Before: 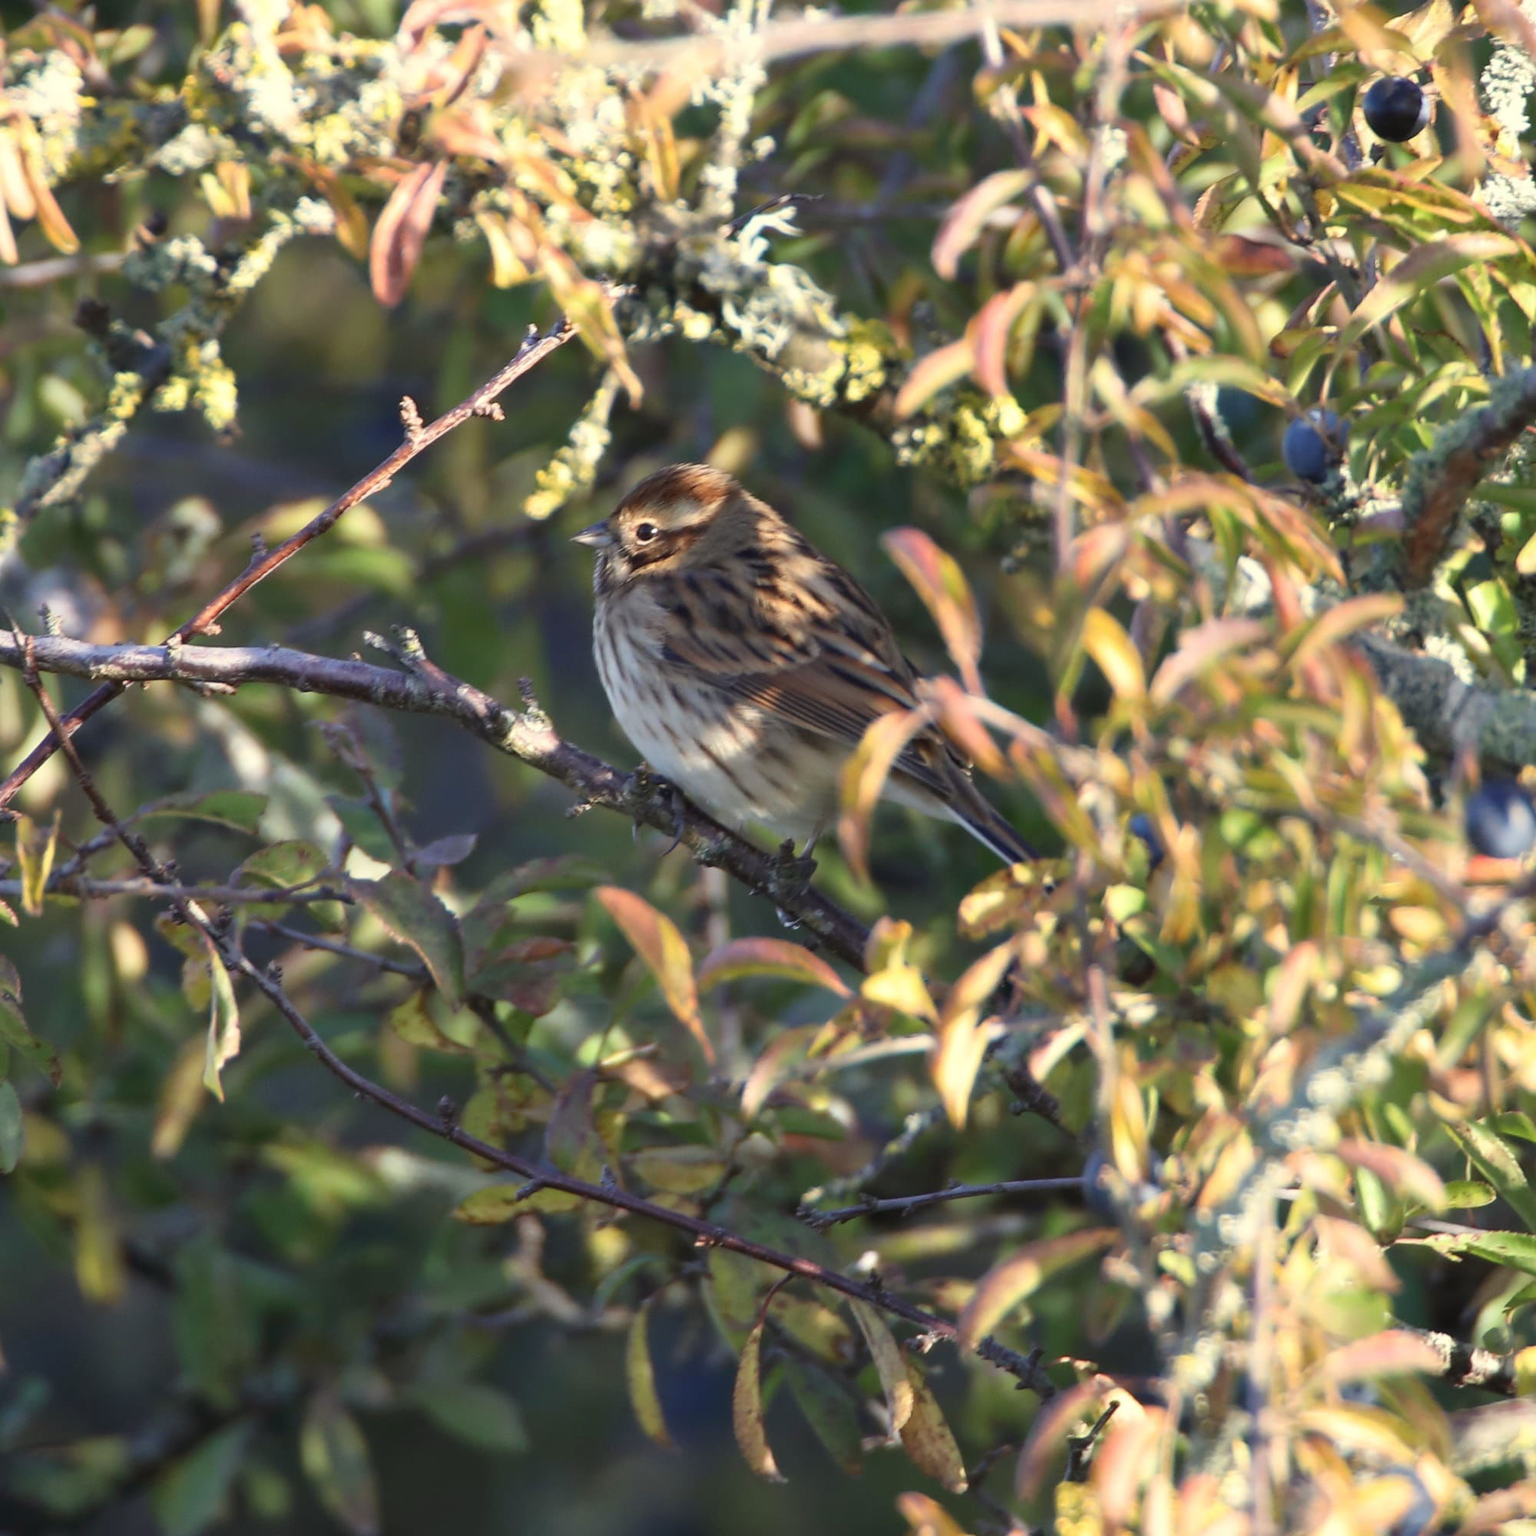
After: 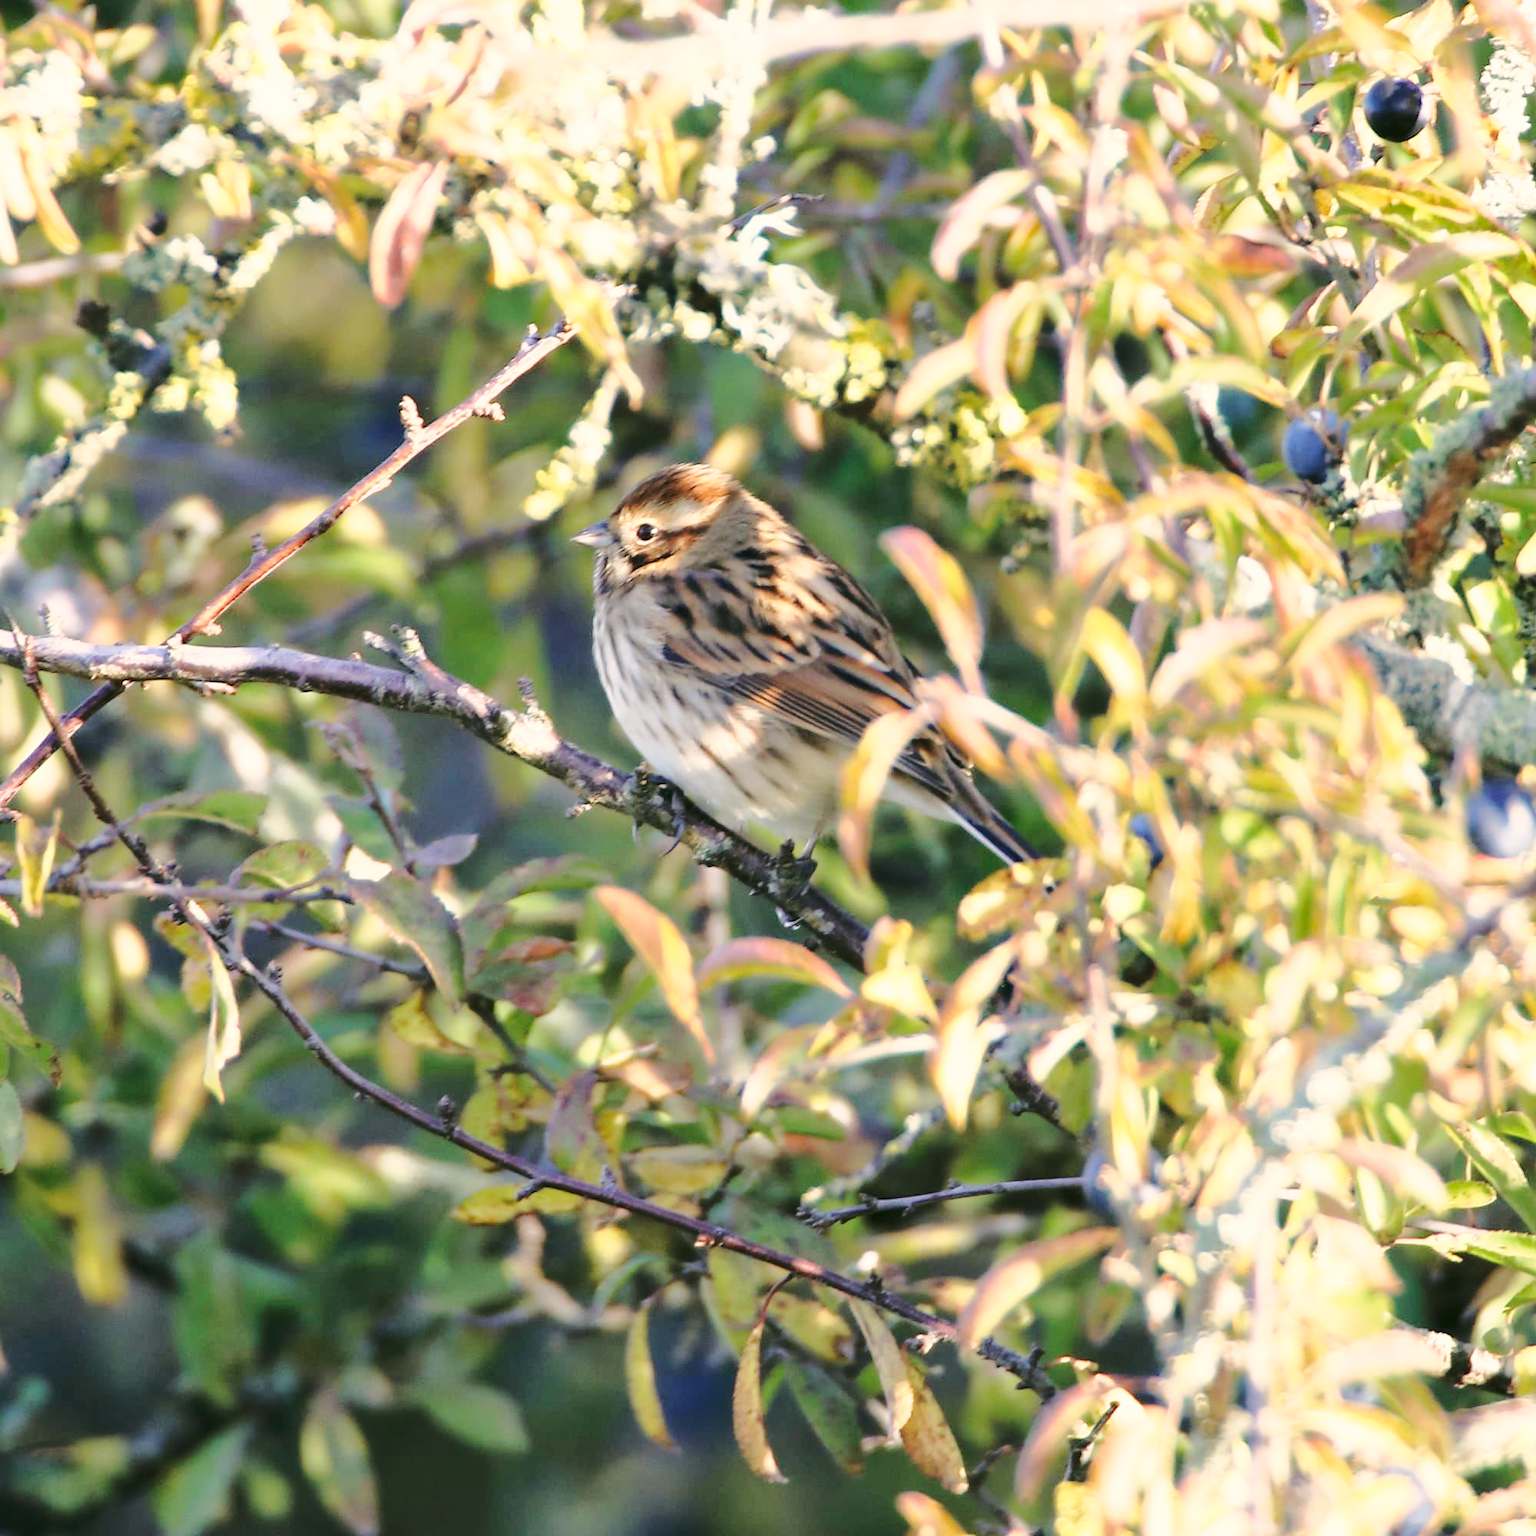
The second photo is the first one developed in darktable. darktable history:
base curve: curves: ch0 [(0, 0) (0.032, 0.037) (0.105, 0.228) (0.435, 0.76) (0.856, 0.983) (1, 1)], preserve colors none
tone curve: curves: ch0 [(0, 0) (0.003, 0.003) (0.011, 0.014) (0.025, 0.027) (0.044, 0.044) (0.069, 0.064) (0.1, 0.108) (0.136, 0.153) (0.177, 0.208) (0.224, 0.275) (0.277, 0.349) (0.335, 0.422) (0.399, 0.492) (0.468, 0.557) (0.543, 0.617) (0.623, 0.682) (0.709, 0.745) (0.801, 0.826) (0.898, 0.916) (1, 1)], color space Lab, independent channels, preserve colors none
color correction: highlights a* 4.43, highlights b* 4.95, shadows a* -7.14, shadows b* 5.07
